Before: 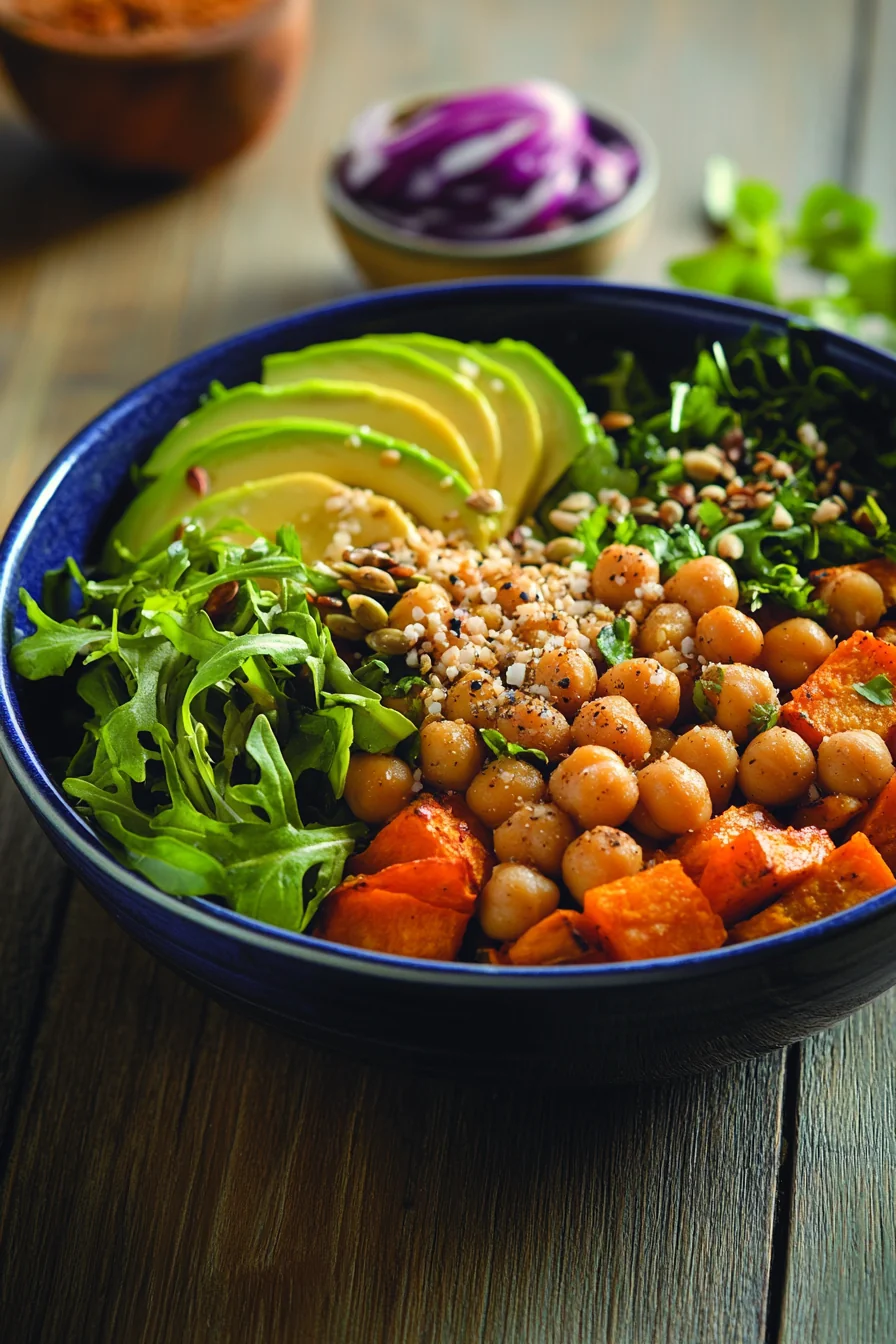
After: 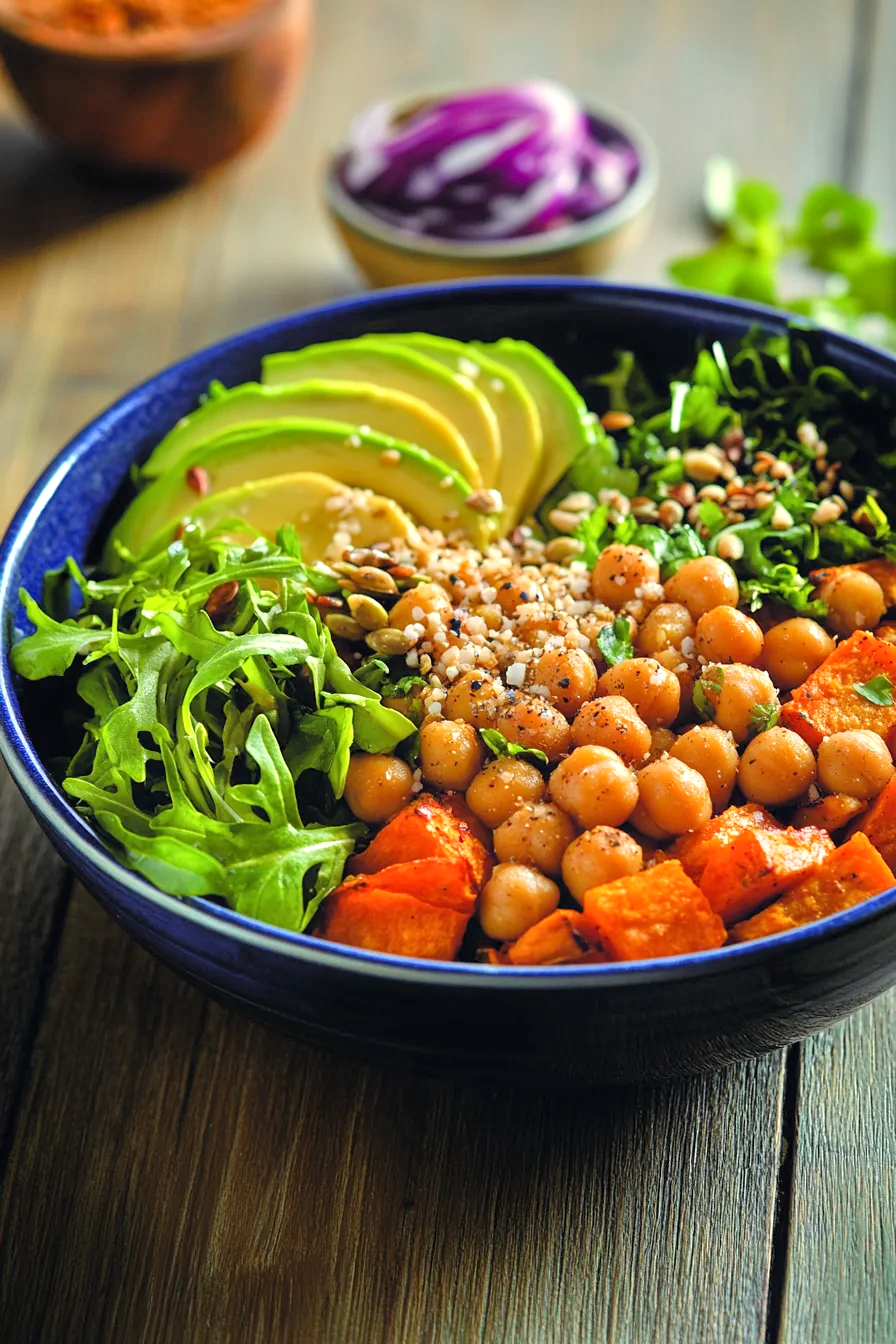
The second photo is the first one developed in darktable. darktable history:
tone equalizer: -7 EV 0.15 EV, -6 EV 0.6 EV, -5 EV 1.15 EV, -4 EV 1.33 EV, -3 EV 1.15 EV, -2 EV 0.6 EV, -1 EV 0.15 EV, mask exposure compensation -0.5 EV
local contrast: highlights 100%, shadows 100%, detail 120%, midtone range 0.2
